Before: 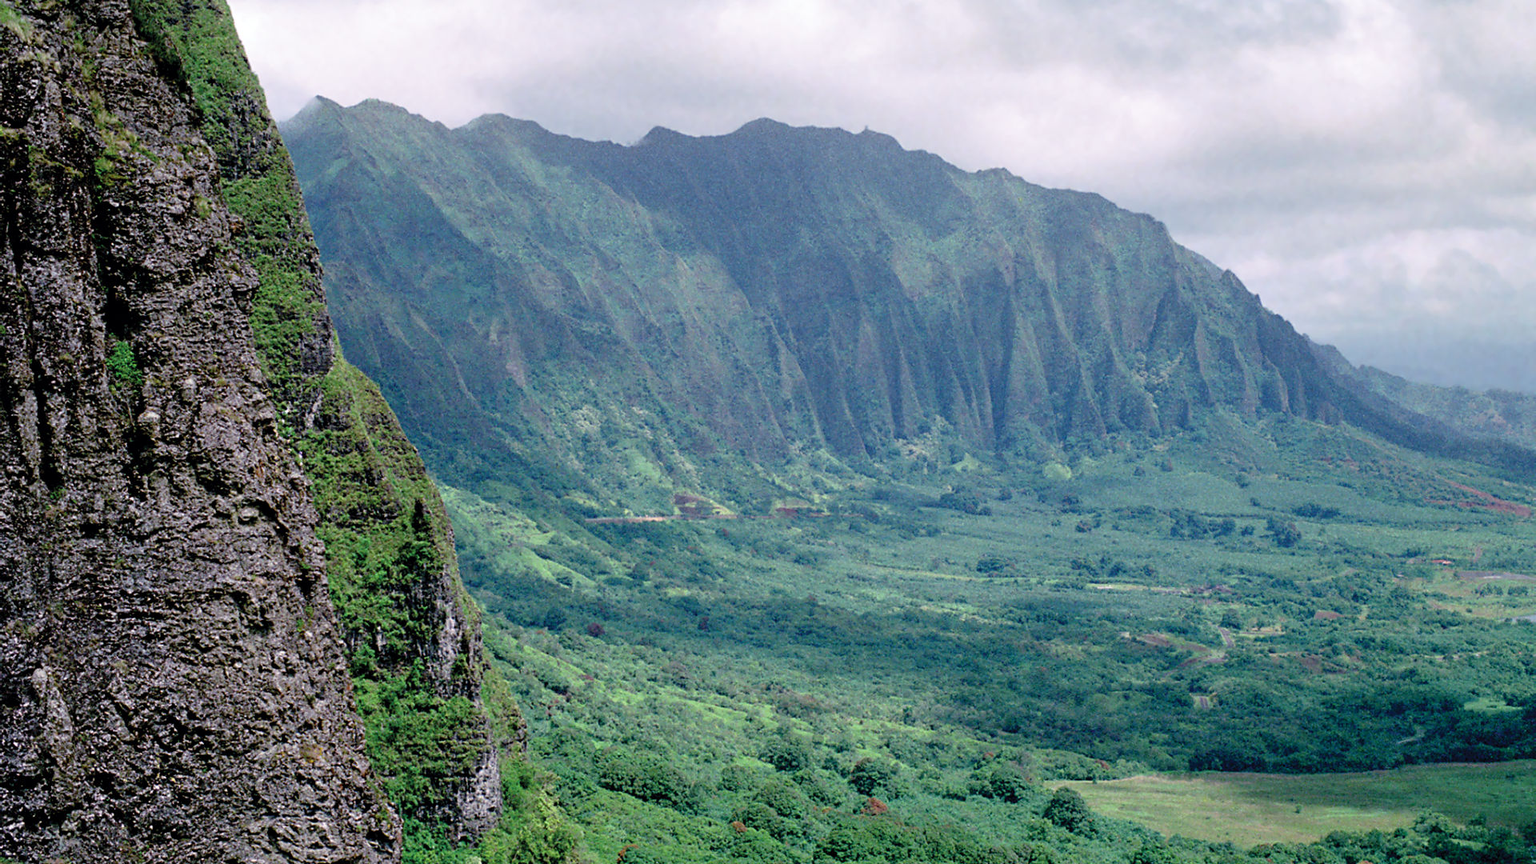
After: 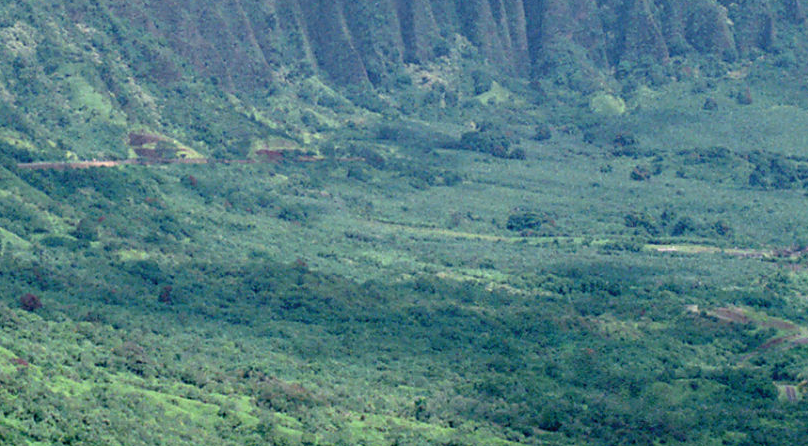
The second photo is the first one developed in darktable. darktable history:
crop: left 37.191%, top 44.938%, right 20.723%, bottom 13.702%
